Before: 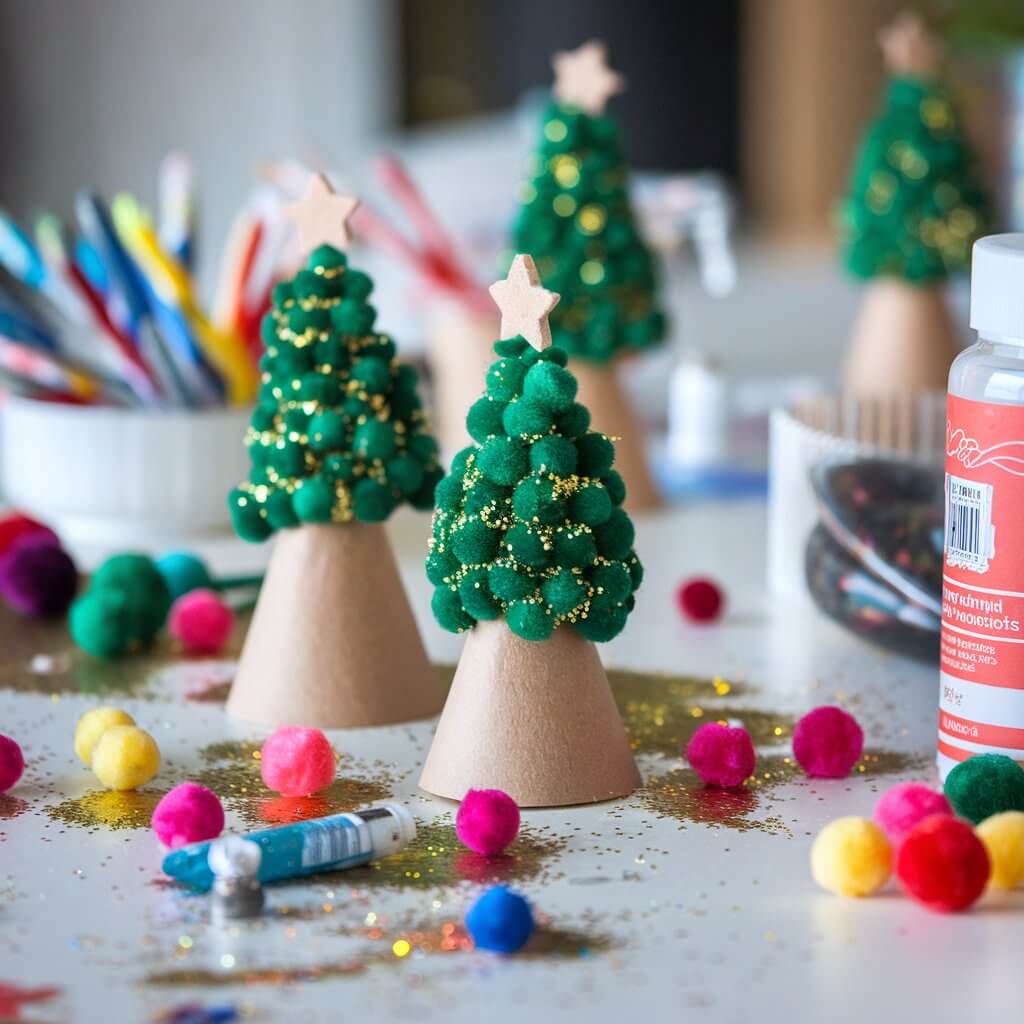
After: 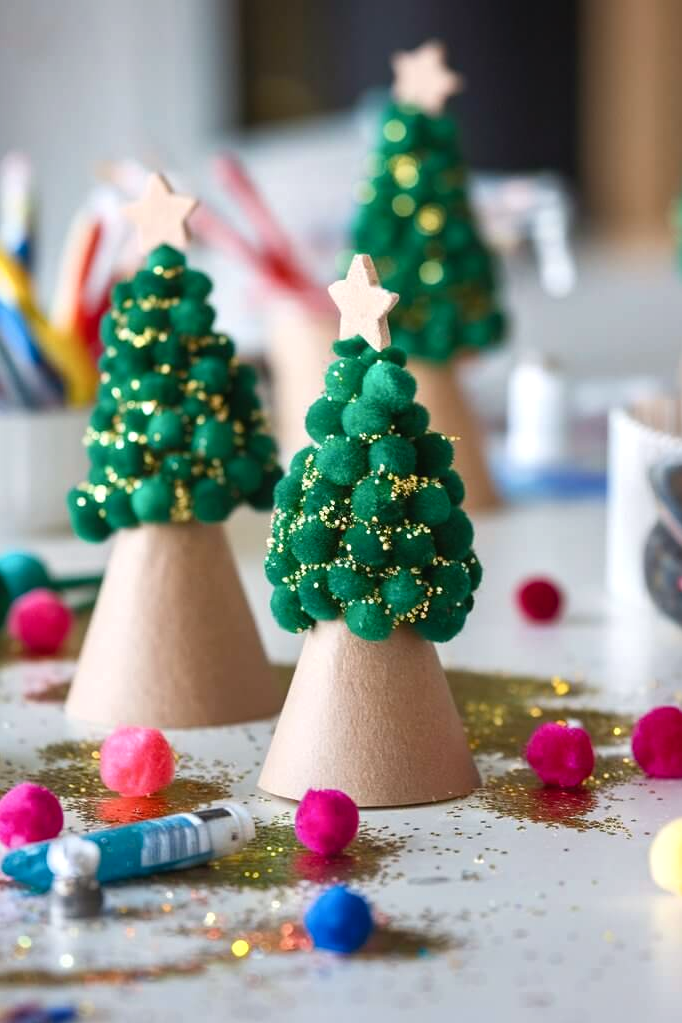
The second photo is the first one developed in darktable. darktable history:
color balance rgb: shadows lift › chroma 1%, shadows lift › hue 28.8°, power › hue 60°, highlights gain › chroma 1%, highlights gain › hue 60°, global offset › luminance 0.25%, perceptual saturation grading › highlights -20%, perceptual saturation grading › shadows 20%, perceptual brilliance grading › highlights 5%, perceptual brilliance grading › shadows -10%, global vibrance 19.67%
crop and rotate: left 15.754%, right 17.579%
